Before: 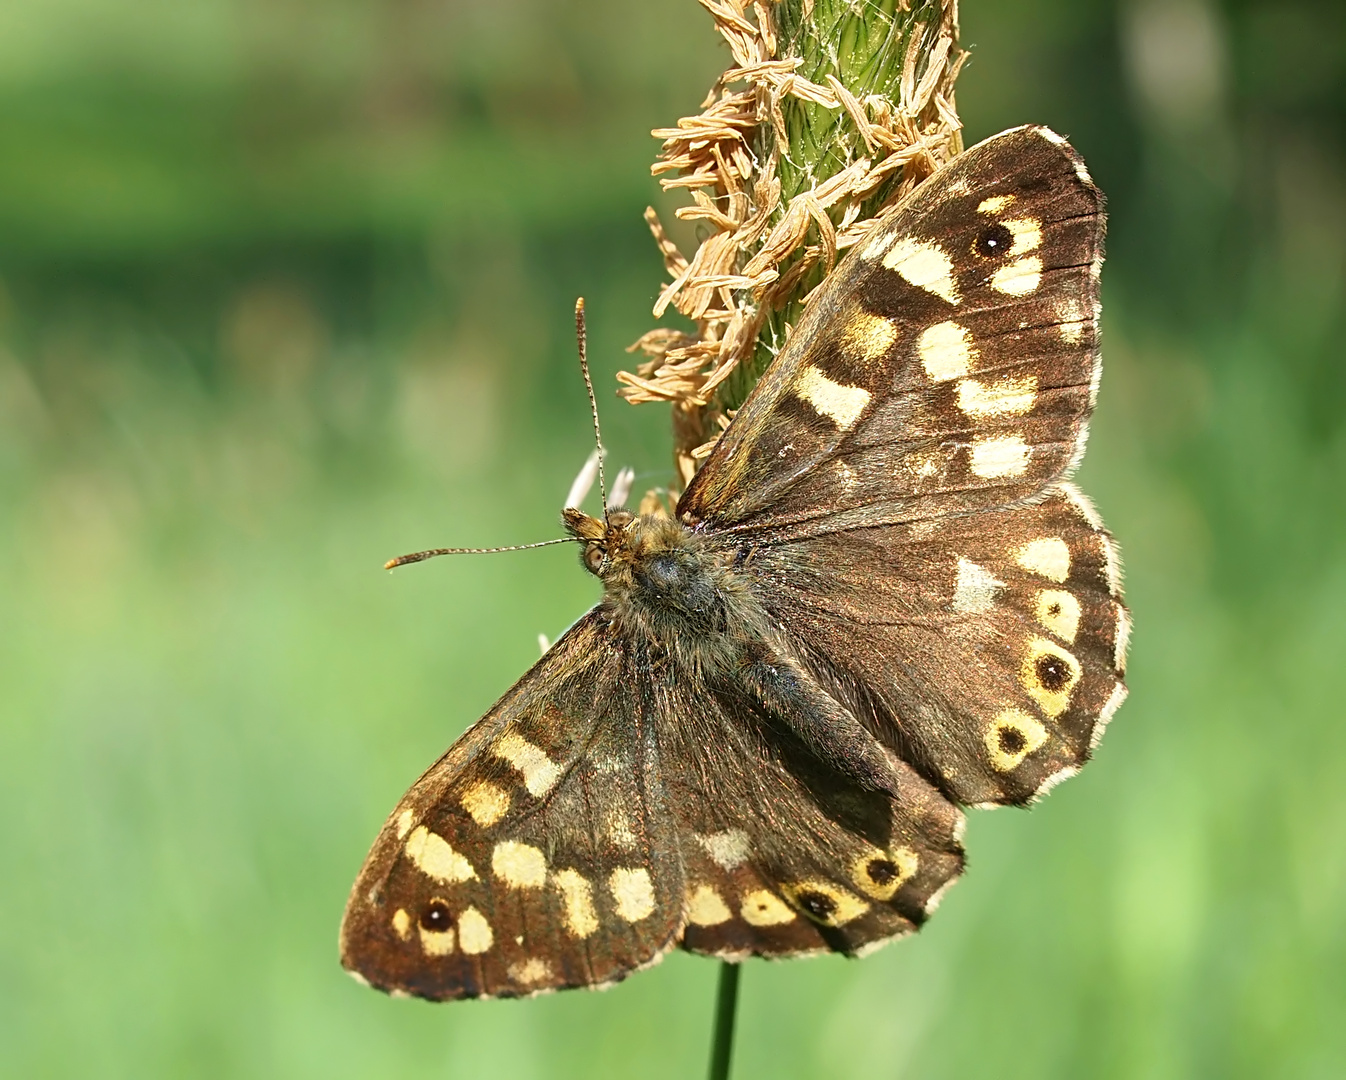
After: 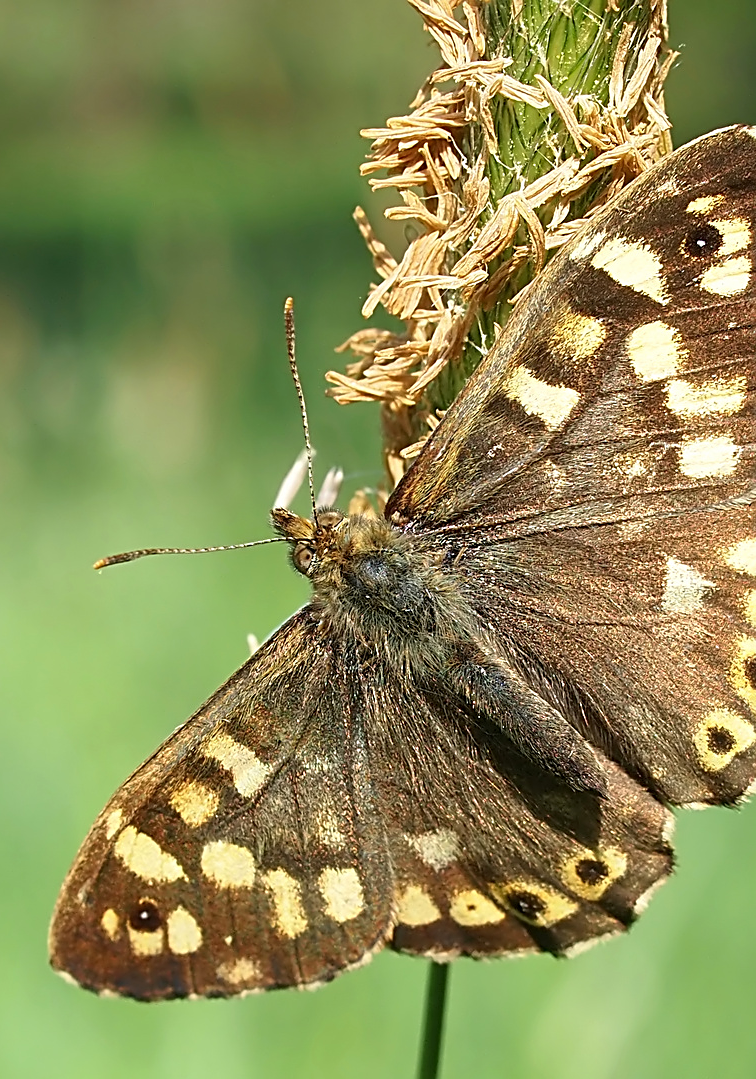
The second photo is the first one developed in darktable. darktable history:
crop: left 21.667%, right 22.105%, bottom 0.005%
sharpen: on, module defaults
